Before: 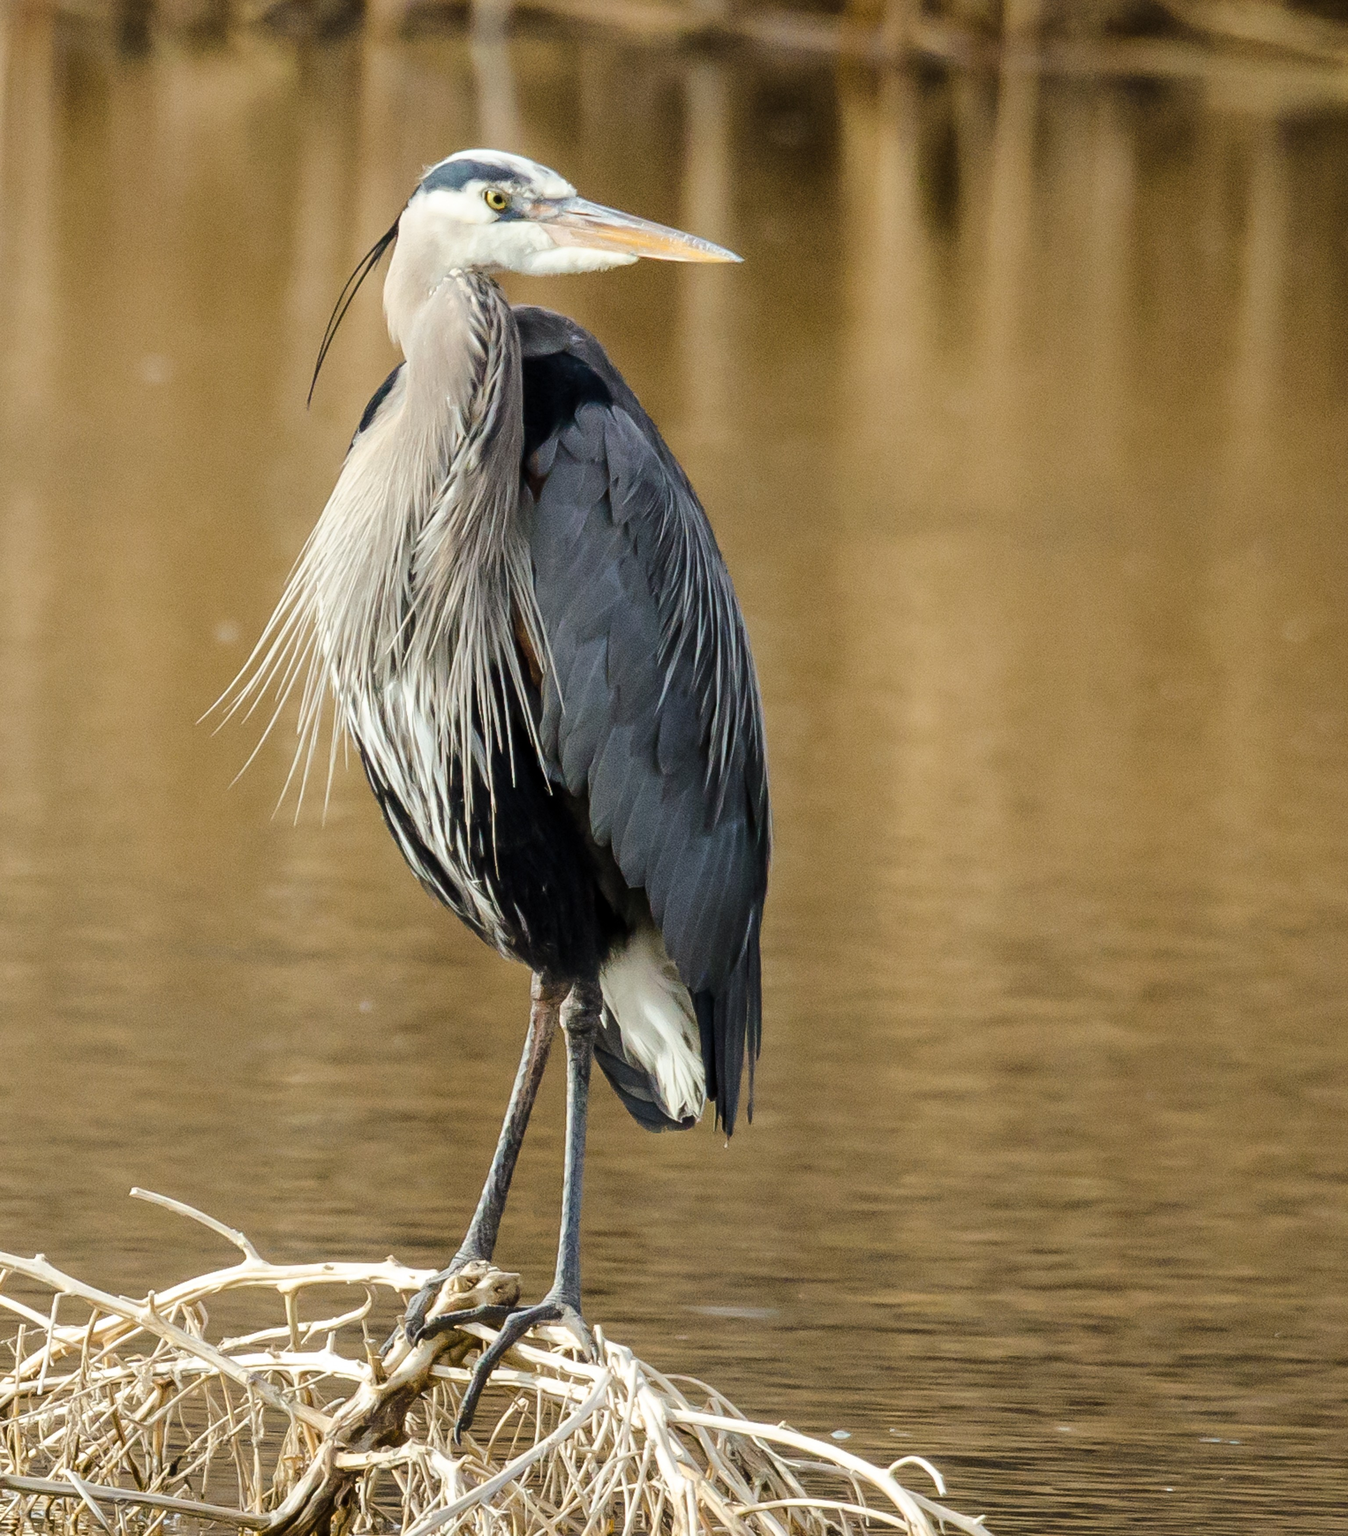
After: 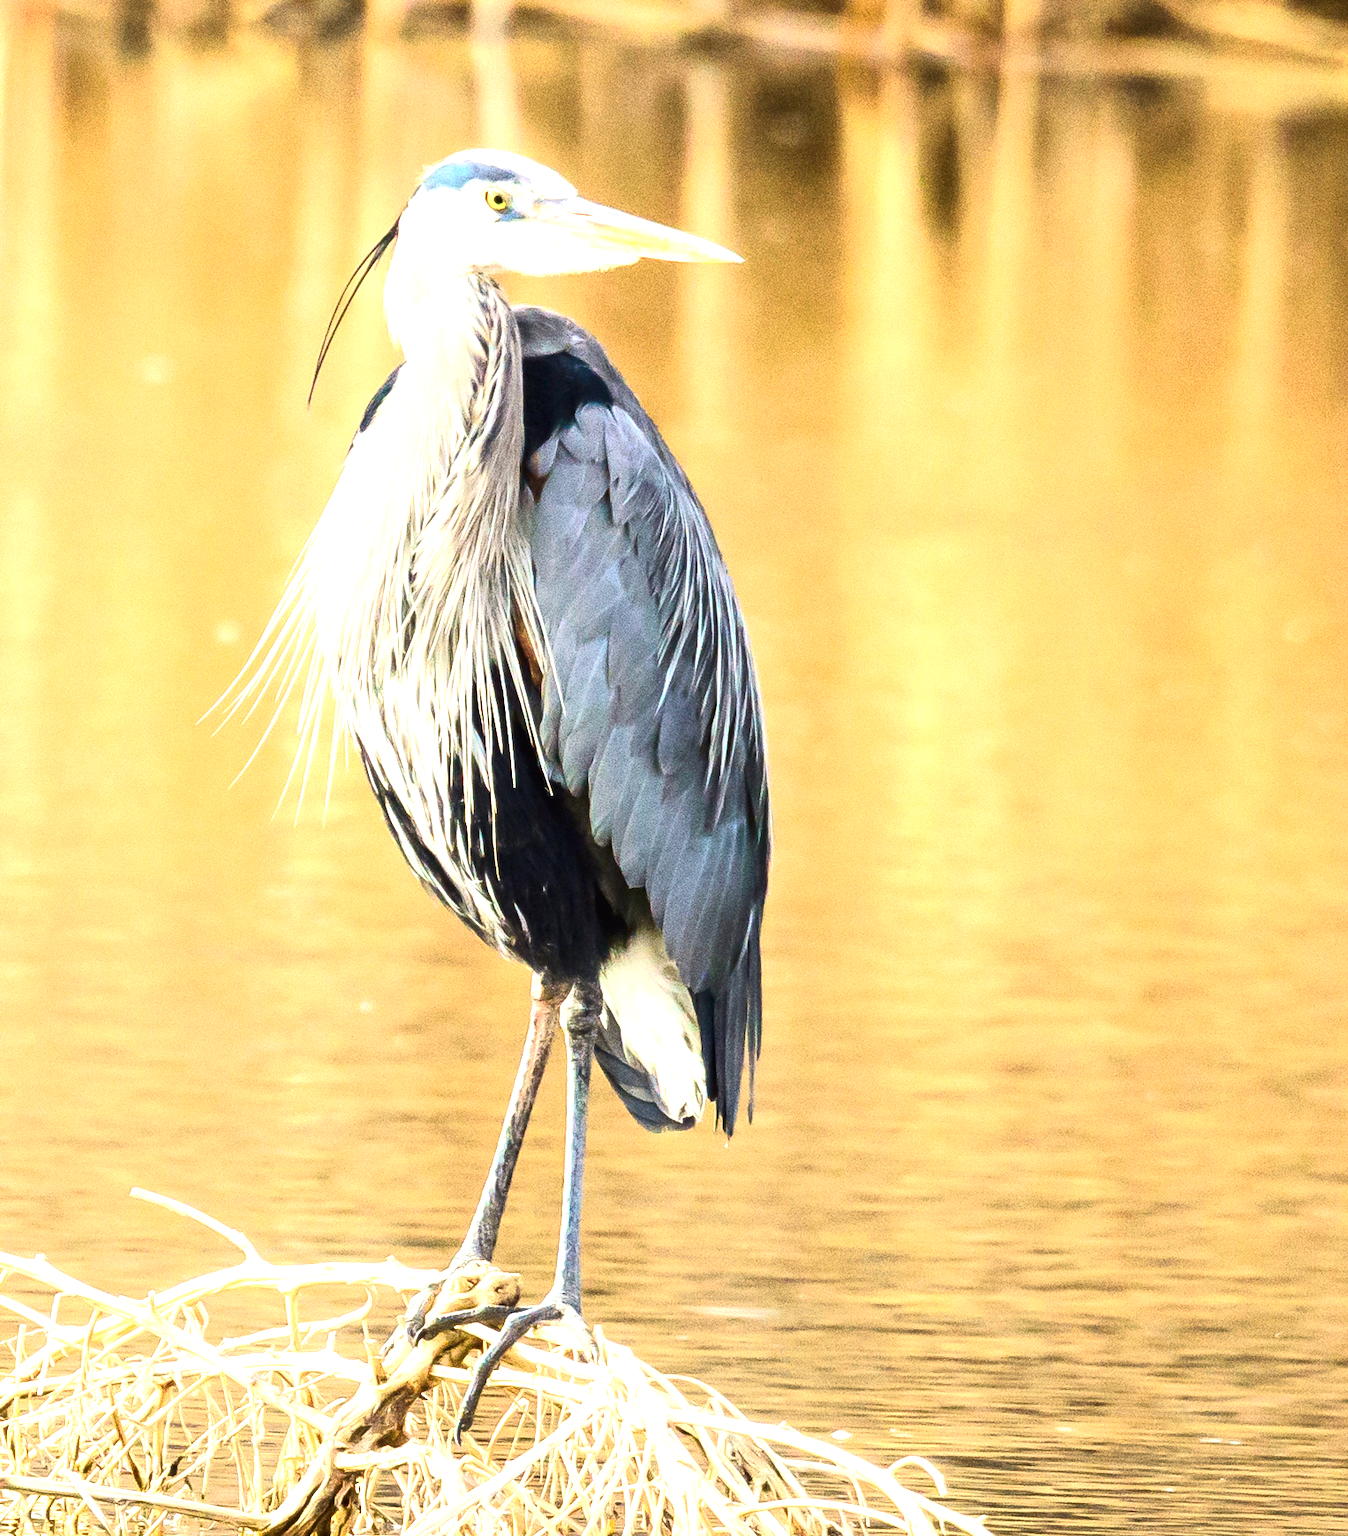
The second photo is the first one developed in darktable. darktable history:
exposure: black level correction 0, exposure 1.2 EV, compensate exposure bias true, compensate highlight preservation false
tone curve: curves: ch0 [(0, 0.011) (0.139, 0.106) (0.295, 0.271) (0.499, 0.523) (0.739, 0.782) (0.857, 0.879) (1, 0.967)]; ch1 [(0, 0) (0.291, 0.229) (0.394, 0.365) (0.469, 0.456) (0.495, 0.497) (0.524, 0.53) (0.588, 0.62) (0.725, 0.779) (1, 1)]; ch2 [(0, 0) (0.125, 0.089) (0.35, 0.317) (0.437, 0.42) (0.502, 0.499) (0.537, 0.551) (0.613, 0.636) (1, 1)], color space Lab, independent channels, preserve colors none
